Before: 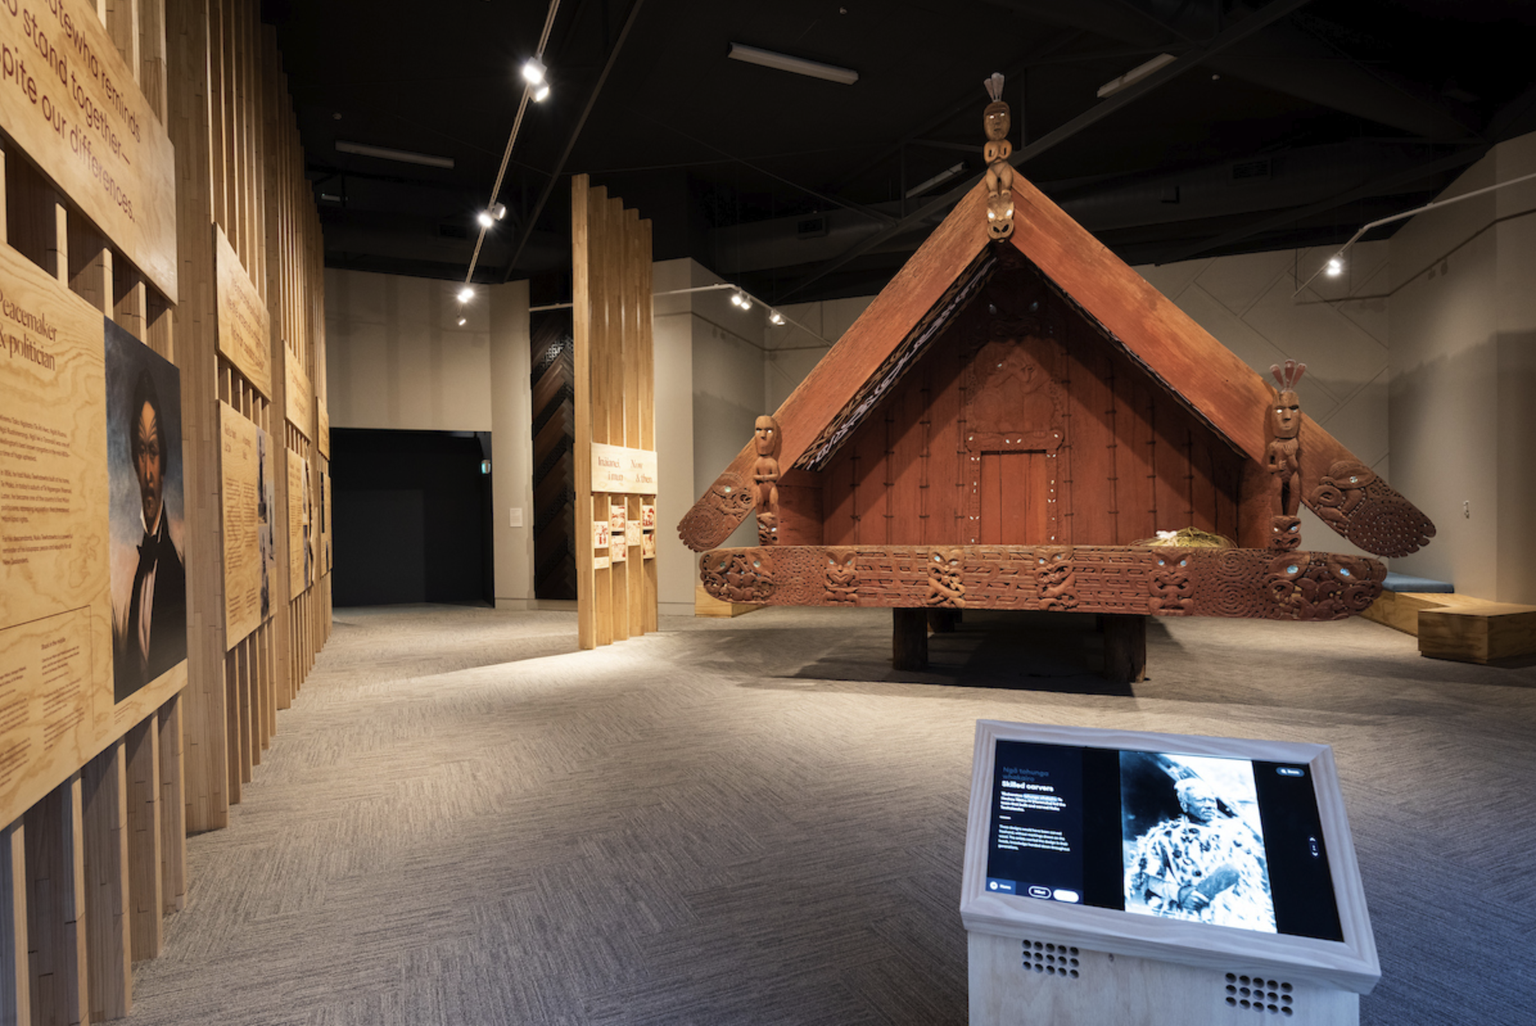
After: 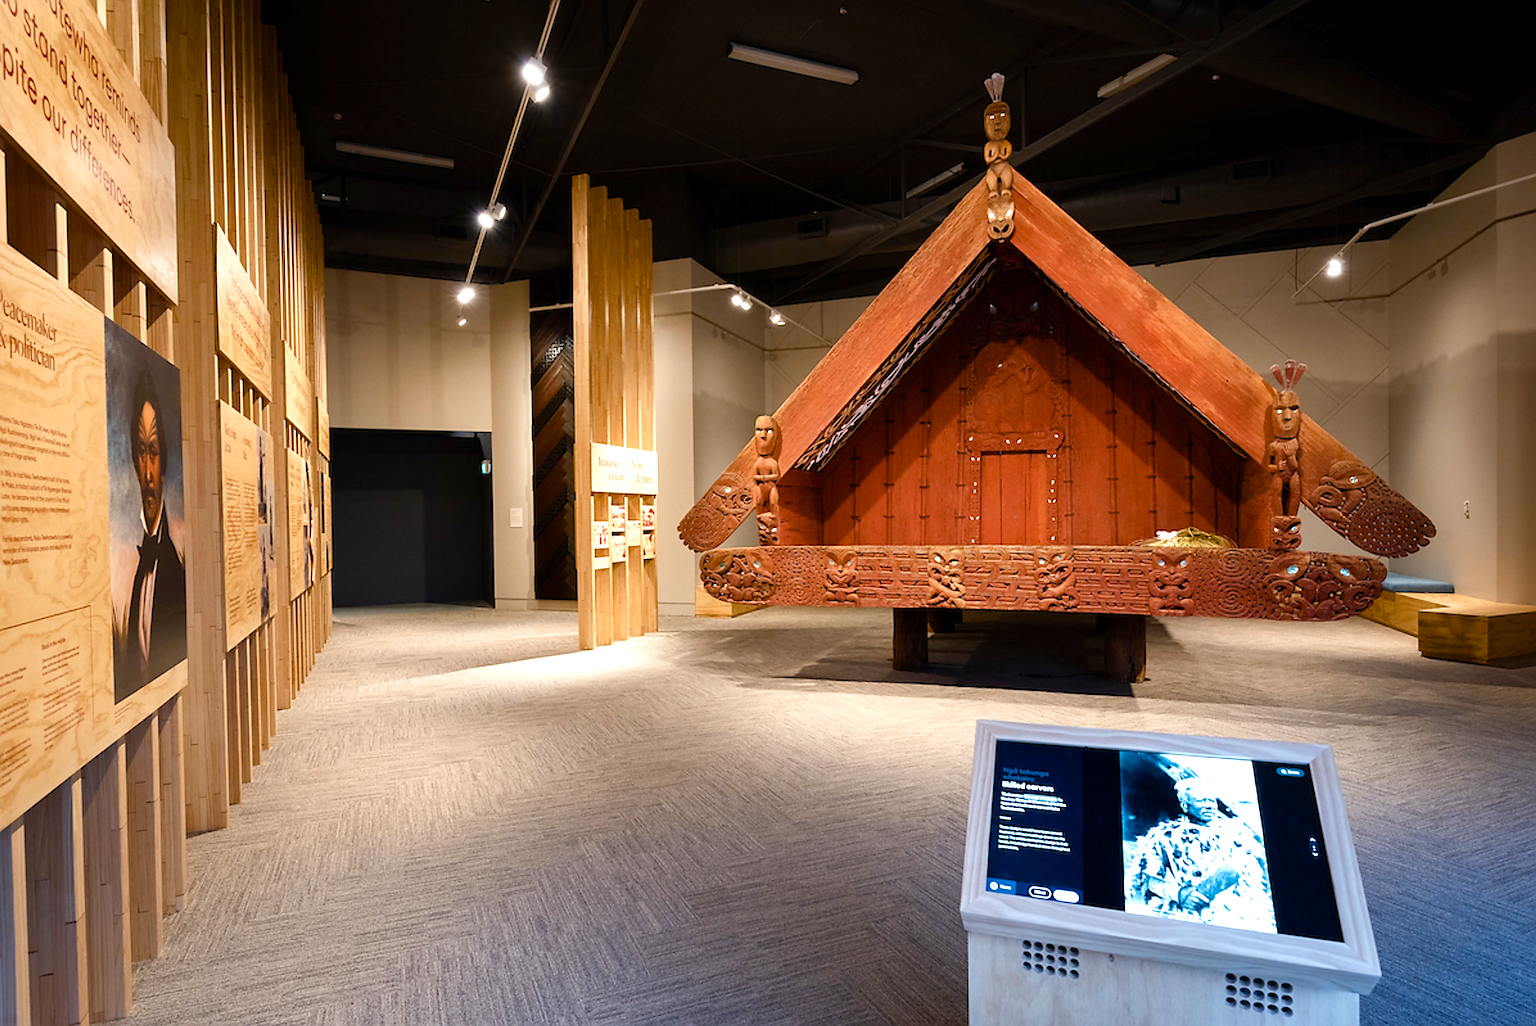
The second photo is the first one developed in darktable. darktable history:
sharpen: radius 1.4, amount 1.25, threshold 0.7
color balance rgb: perceptual saturation grading › global saturation 25%, perceptual saturation grading › highlights -50%, perceptual saturation grading › shadows 30%, perceptual brilliance grading › global brilliance 12%, global vibrance 20%
